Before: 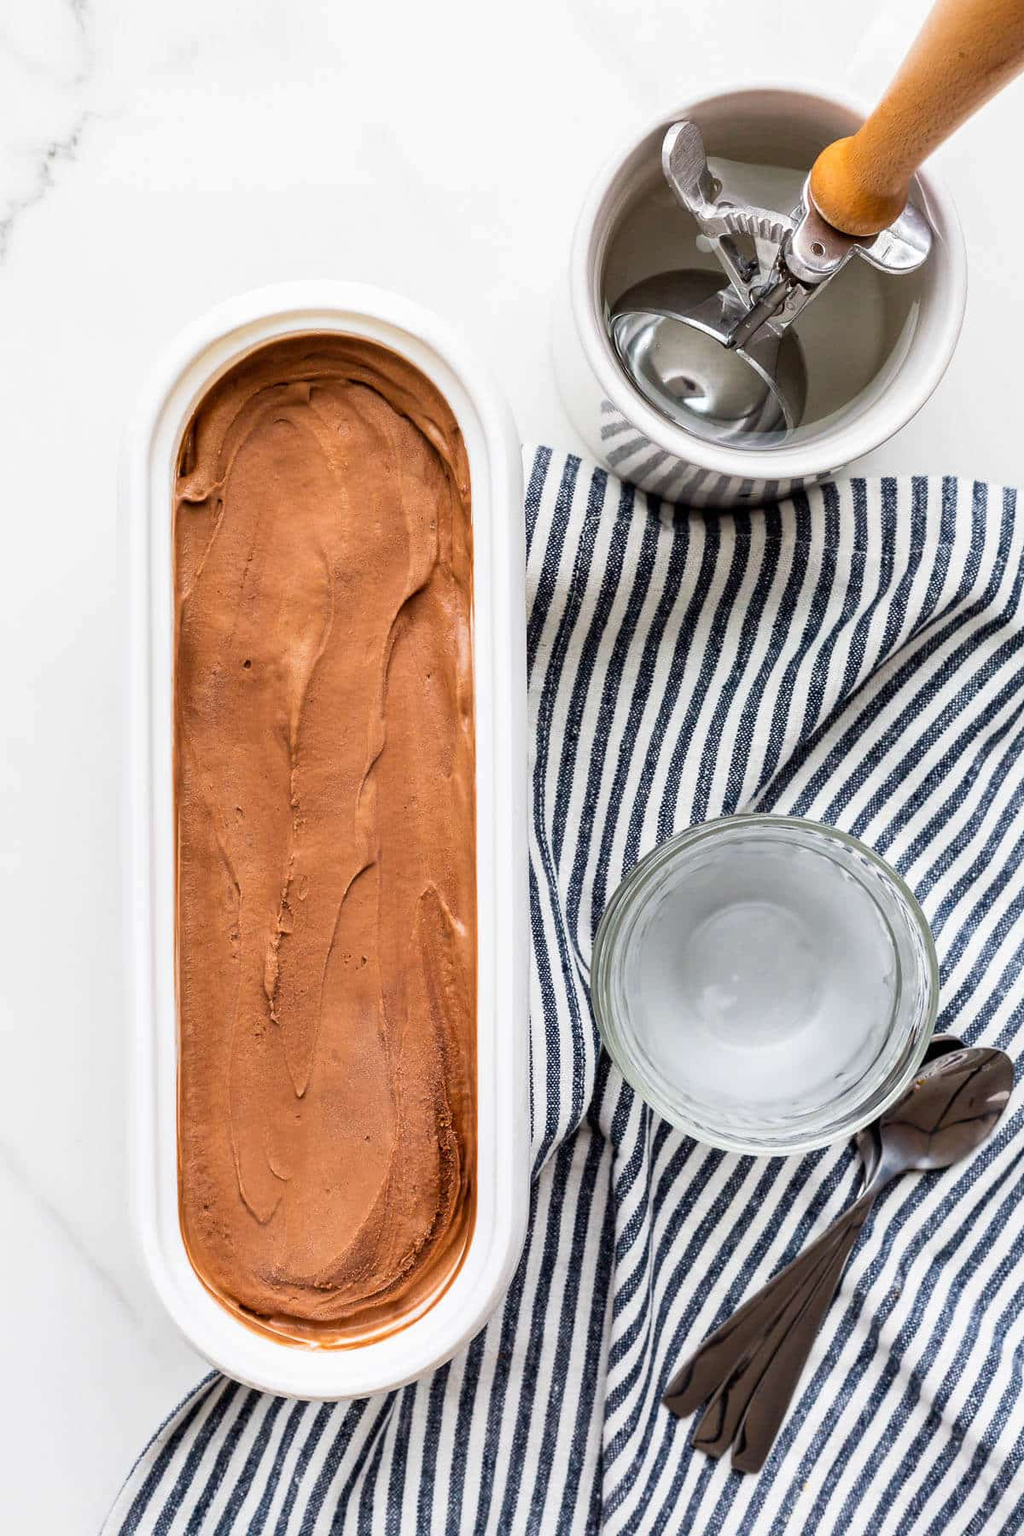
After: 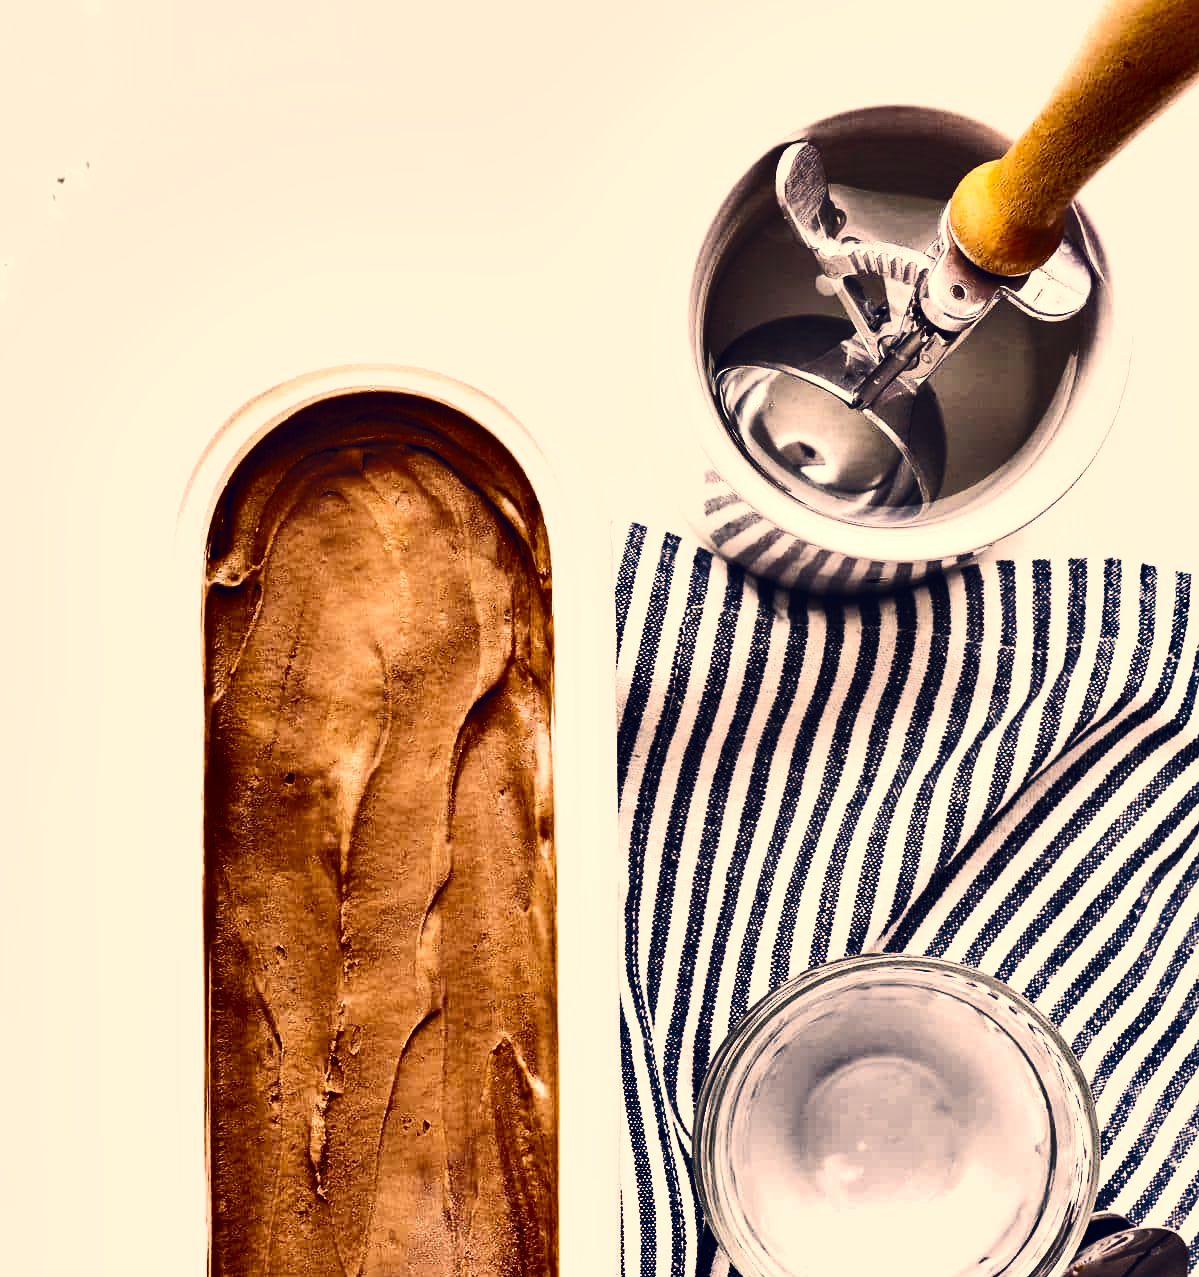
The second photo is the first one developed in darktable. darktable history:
crop: right 0%, bottom 29.031%
tone equalizer: -8 EV -0.77 EV, -7 EV -0.698 EV, -6 EV -0.634 EV, -5 EV -0.377 EV, -3 EV 0.402 EV, -2 EV 0.6 EV, -1 EV 0.679 EV, +0 EV 0.767 EV, edges refinement/feathering 500, mask exposure compensation -1.57 EV, preserve details no
shadows and highlights: shadows 20.87, highlights -81.72, soften with gaussian
color correction: highlights a* 19.7, highlights b* 26.93, shadows a* 3.34, shadows b* -17.37, saturation 0.73
tone curve: curves: ch0 [(0, 0.026) (0.184, 0.172) (0.391, 0.468) (0.446, 0.56) (0.605, 0.758) (0.831, 0.931) (0.992, 1)]; ch1 [(0, 0) (0.437, 0.447) (0.501, 0.502) (0.538, 0.539) (0.574, 0.589) (0.617, 0.64) (0.699, 0.749) (0.859, 0.919) (1, 1)]; ch2 [(0, 0) (0.33, 0.301) (0.421, 0.443) (0.447, 0.482) (0.499, 0.509) (0.538, 0.564) (0.585, 0.615) (0.664, 0.664) (1, 1)], preserve colors none
